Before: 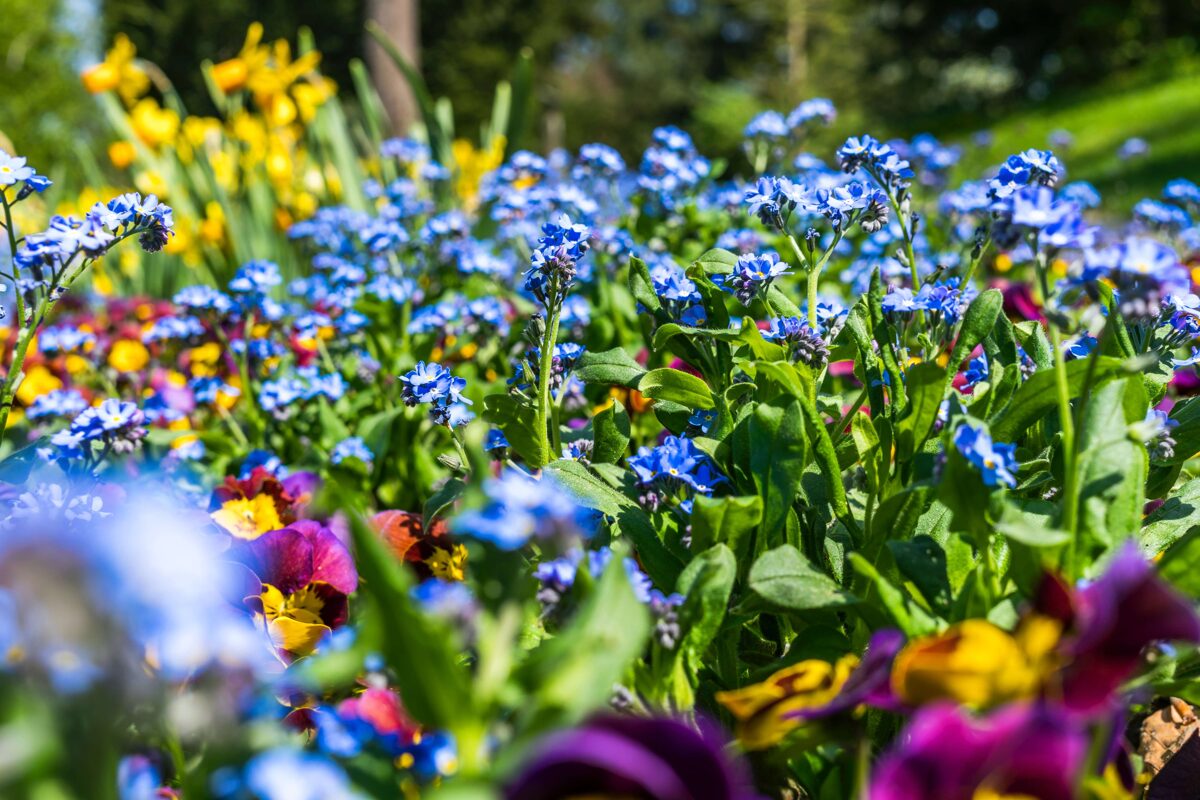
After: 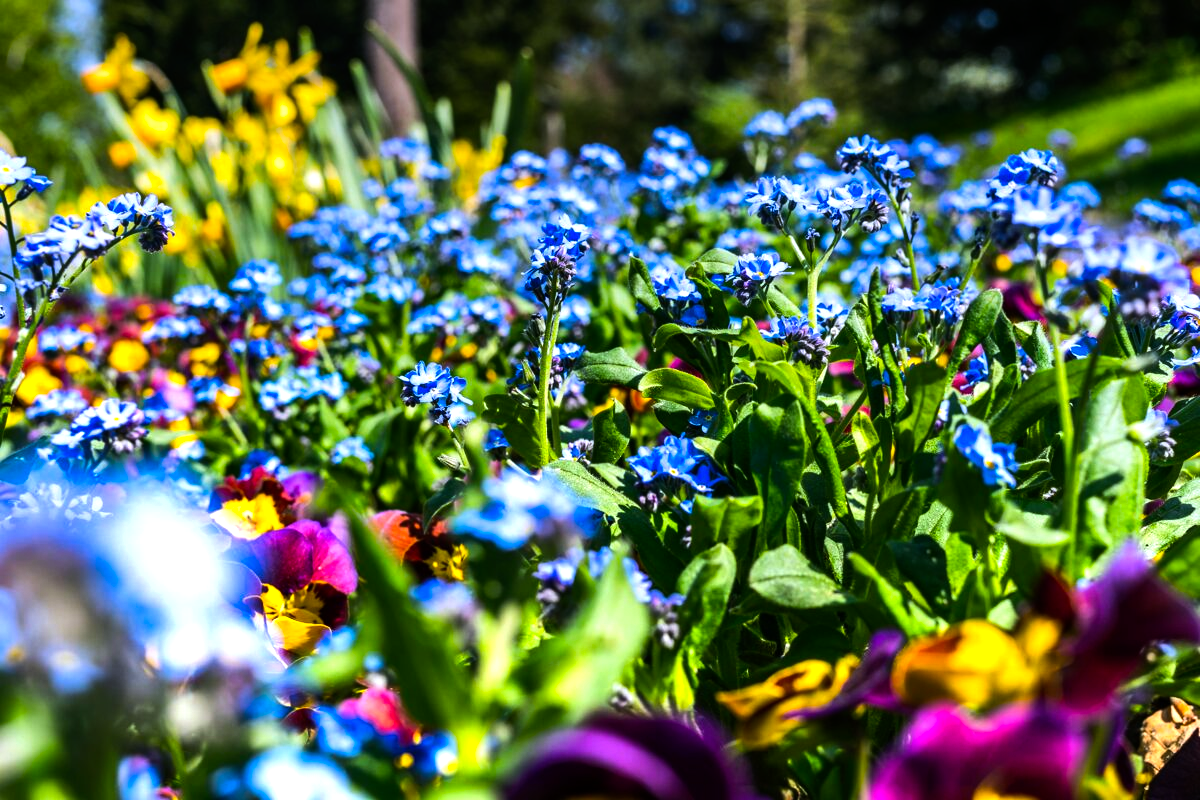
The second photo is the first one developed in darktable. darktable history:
tone equalizer: -8 EV -0.75 EV, -7 EV -0.7 EV, -6 EV -0.6 EV, -5 EV -0.4 EV, -3 EV 0.4 EV, -2 EV 0.6 EV, -1 EV 0.7 EV, +0 EV 0.75 EV, edges refinement/feathering 500, mask exposure compensation -1.57 EV, preserve details no
graduated density: hue 238.83°, saturation 50%
shadows and highlights: shadows 20.91, highlights -82.73, soften with gaussian
color balance: contrast 6.48%, output saturation 113.3%
